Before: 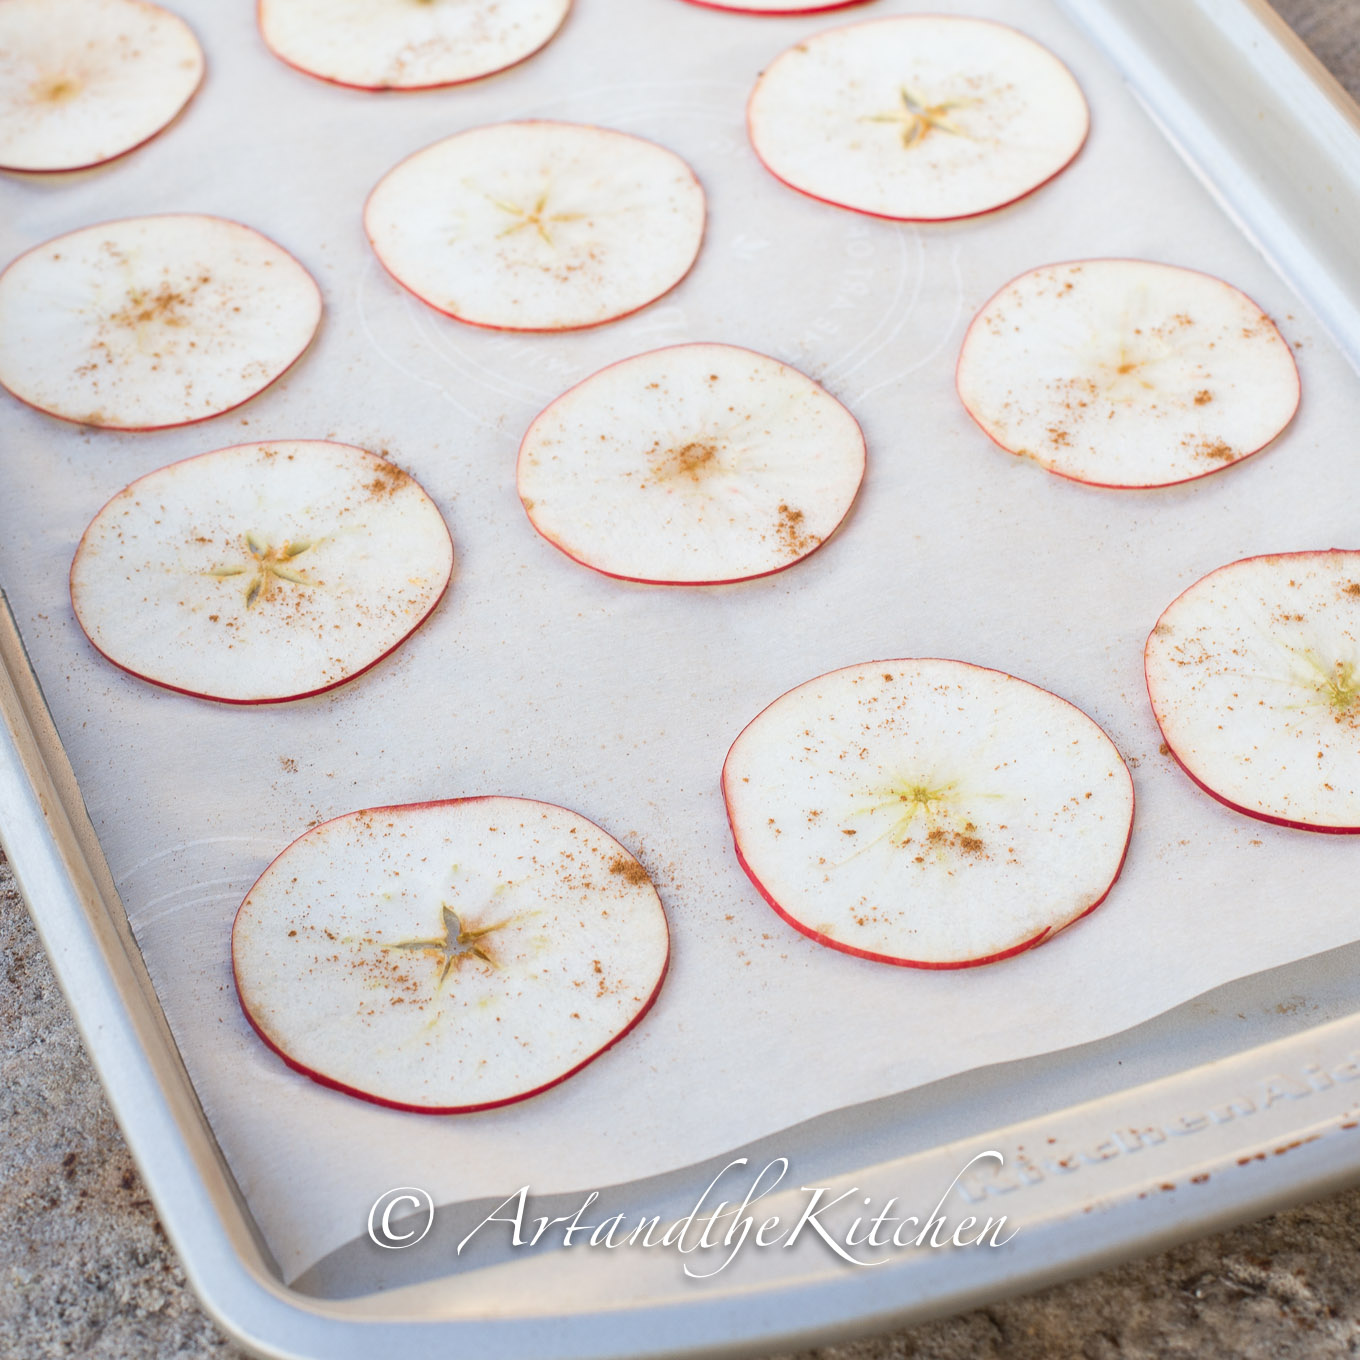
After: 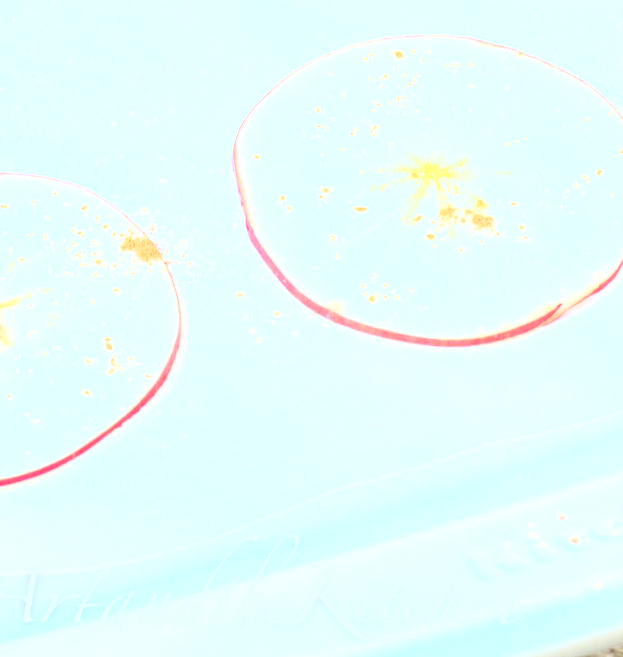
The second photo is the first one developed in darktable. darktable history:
color correction: highlights a* -10.04, highlights b* -10.37
exposure: black level correction -0.002, exposure 1.35 EV, compensate highlight preservation false
white balance: emerald 1
crop: left 35.976%, top 45.819%, right 18.162%, bottom 5.807%
rgb curve: curves: ch0 [(0, 0) (0.21, 0.15) (0.24, 0.21) (0.5, 0.75) (0.75, 0.96) (0.89, 0.99) (1, 1)]; ch1 [(0, 0.02) (0.21, 0.13) (0.25, 0.2) (0.5, 0.67) (0.75, 0.9) (0.89, 0.97) (1, 1)]; ch2 [(0, 0.02) (0.21, 0.13) (0.25, 0.2) (0.5, 0.67) (0.75, 0.9) (0.89, 0.97) (1, 1)], compensate middle gray true
